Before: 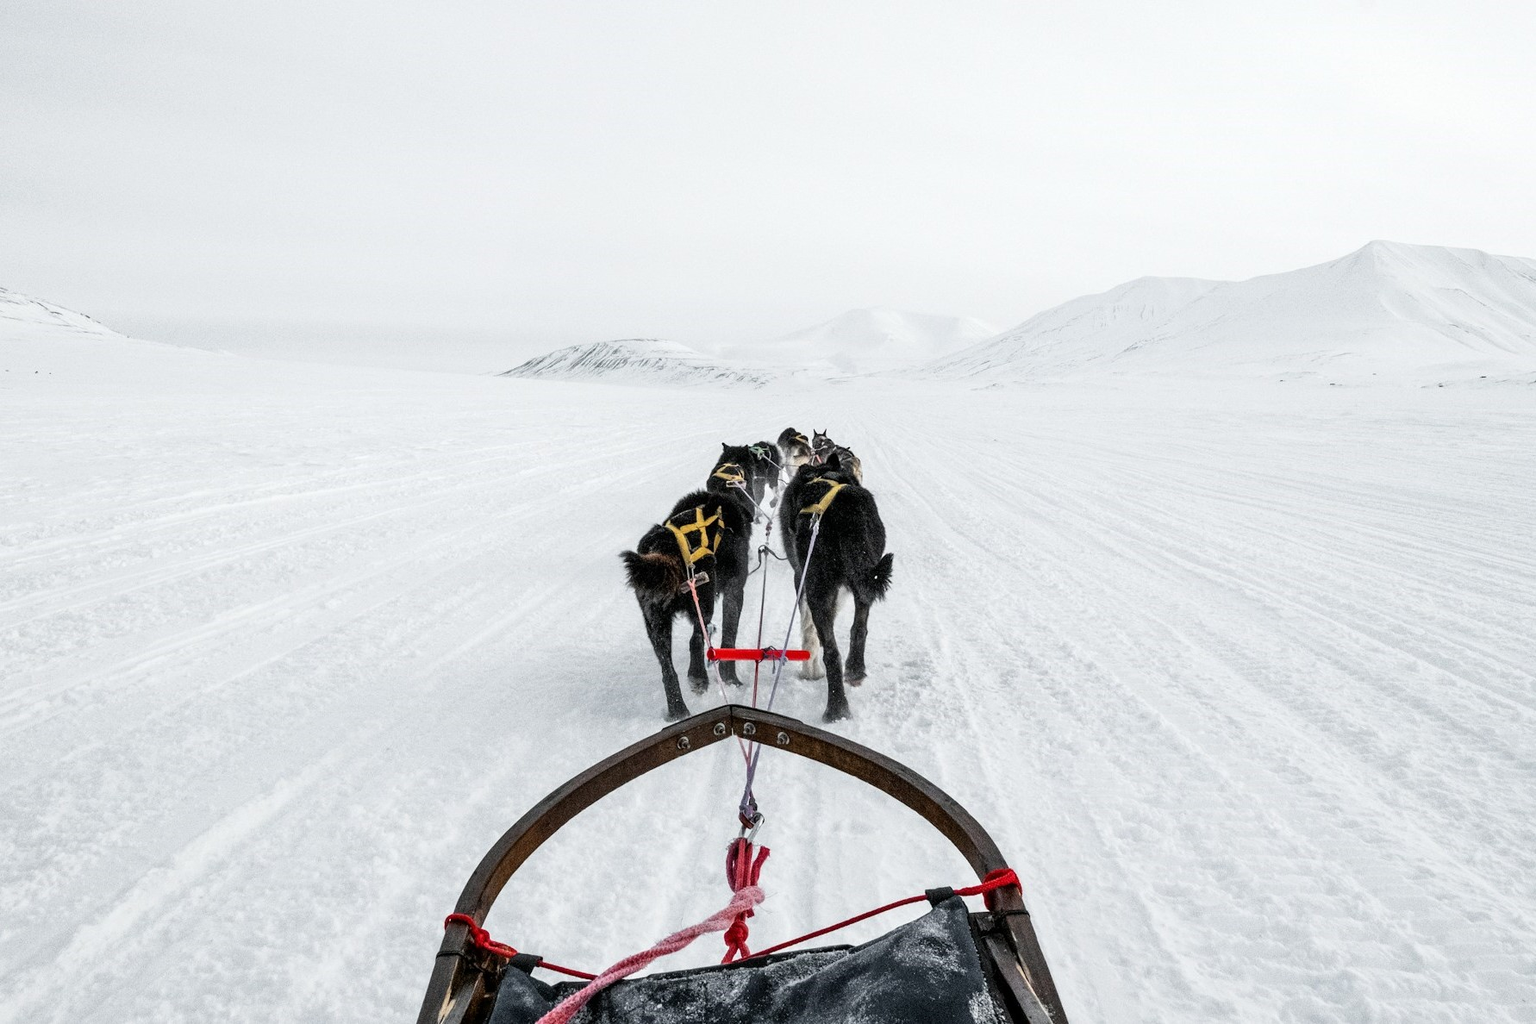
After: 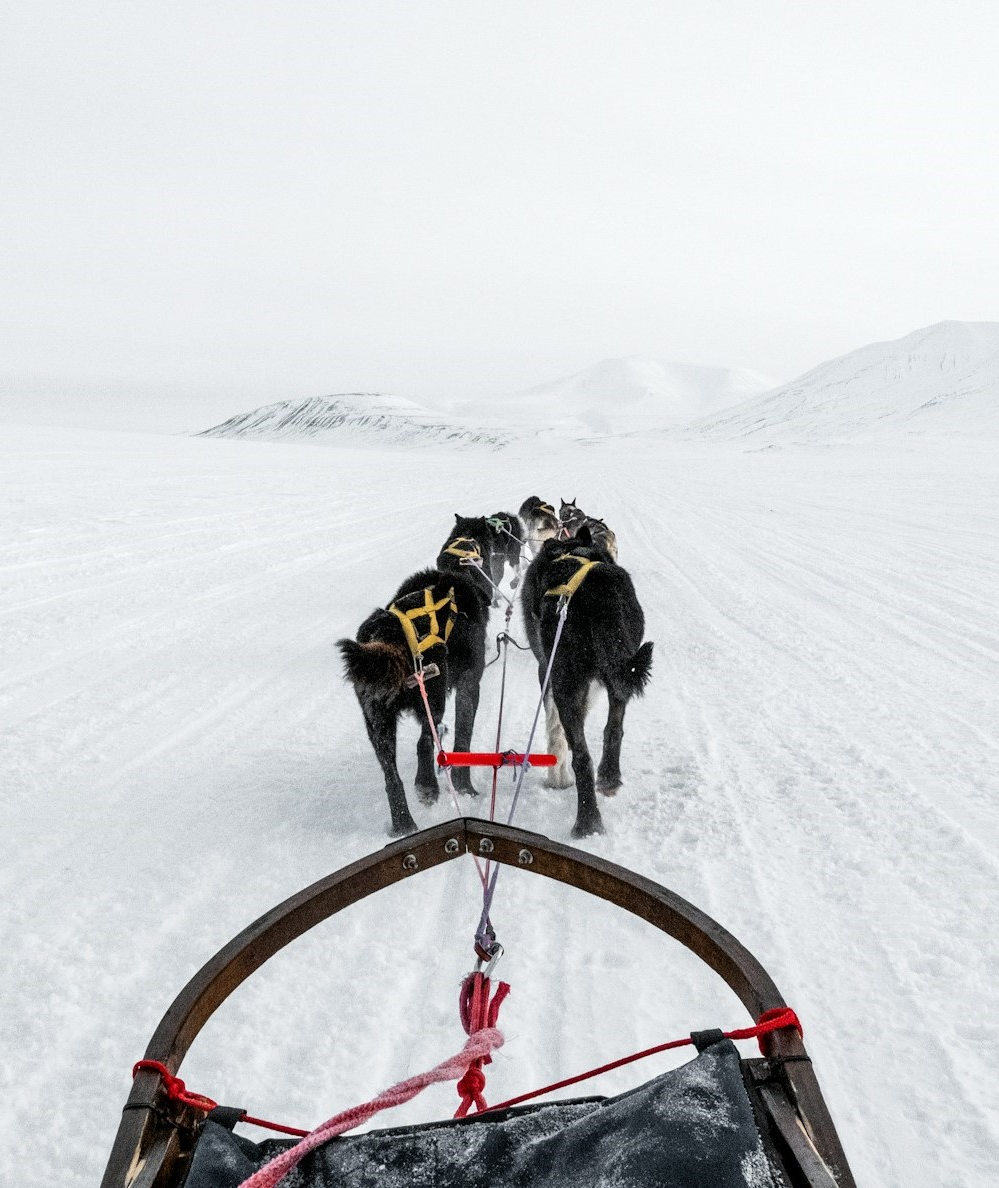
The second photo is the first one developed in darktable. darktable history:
crop: left 21.517%, right 22.421%
color zones: mix -92.09%
